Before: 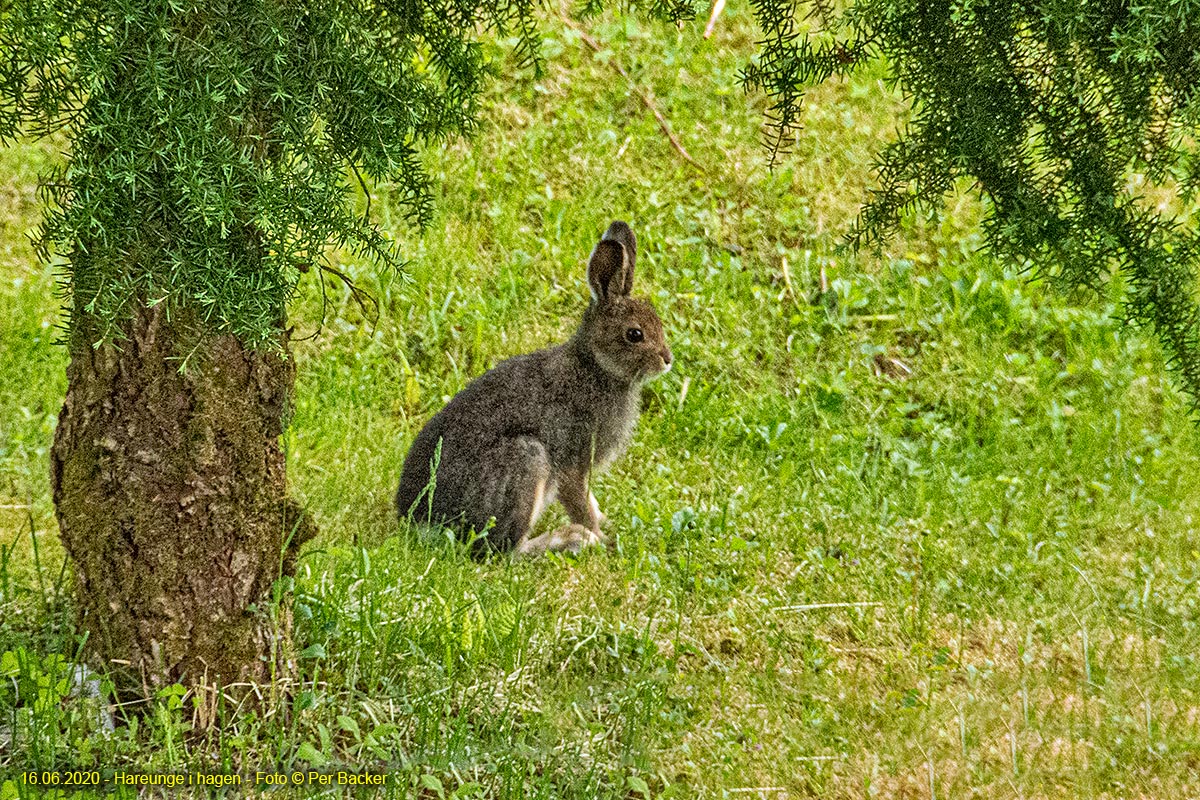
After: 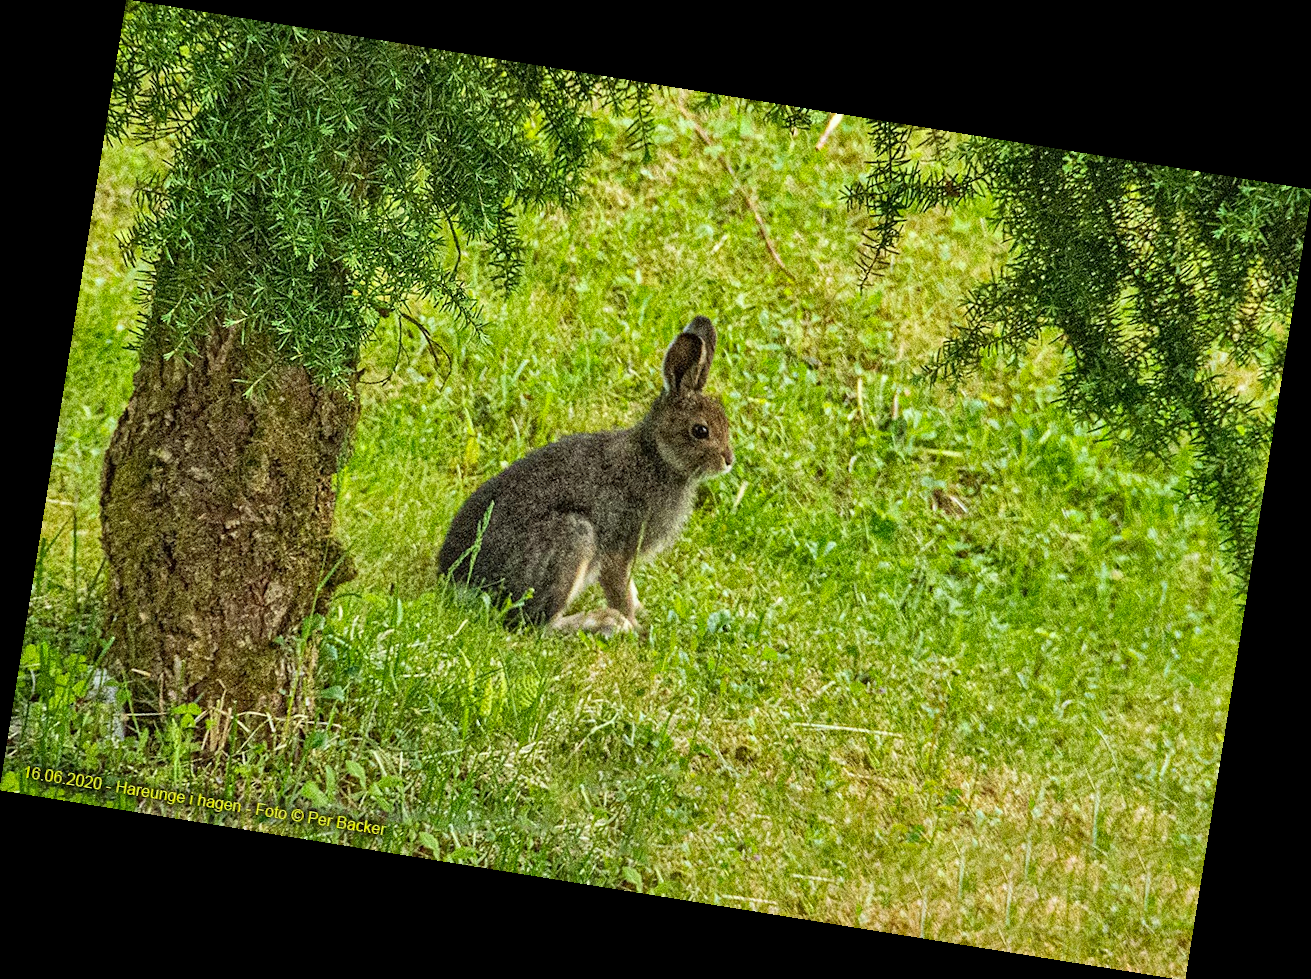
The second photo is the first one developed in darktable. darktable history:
grain: coarseness 0.09 ISO, strength 40%
color correction: highlights a* -4.28, highlights b* 6.53
rotate and perspective: rotation 9.12°, automatic cropping off
